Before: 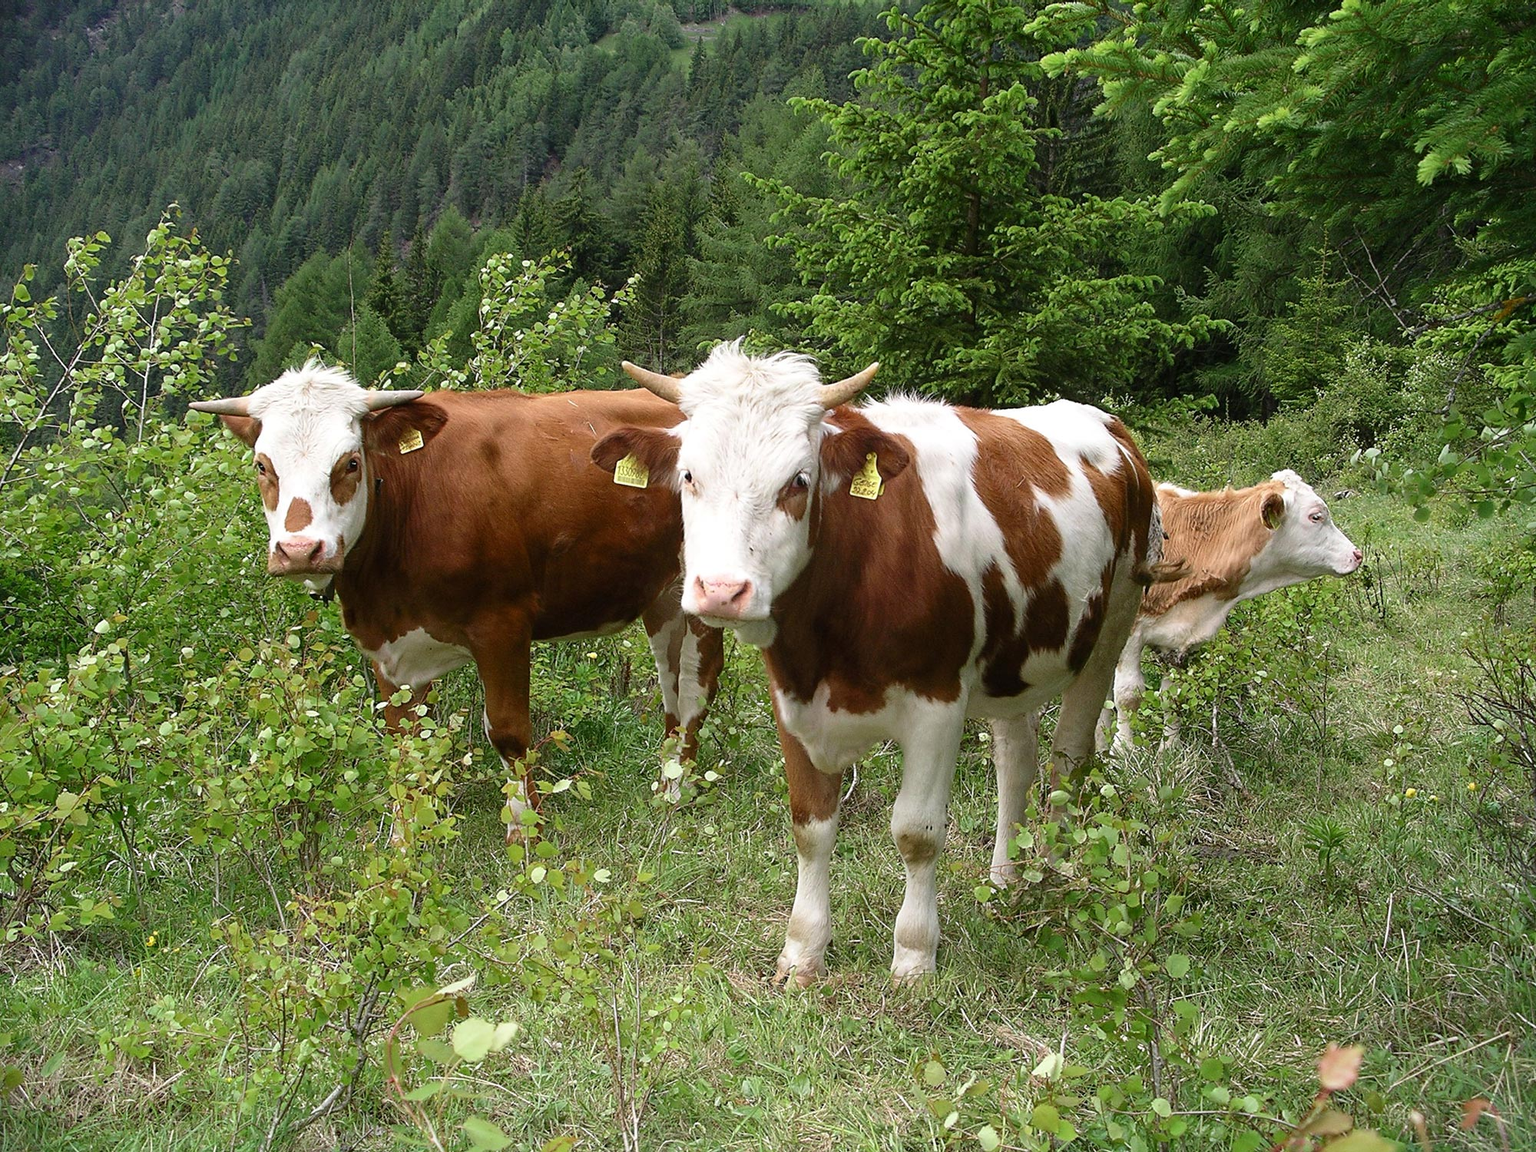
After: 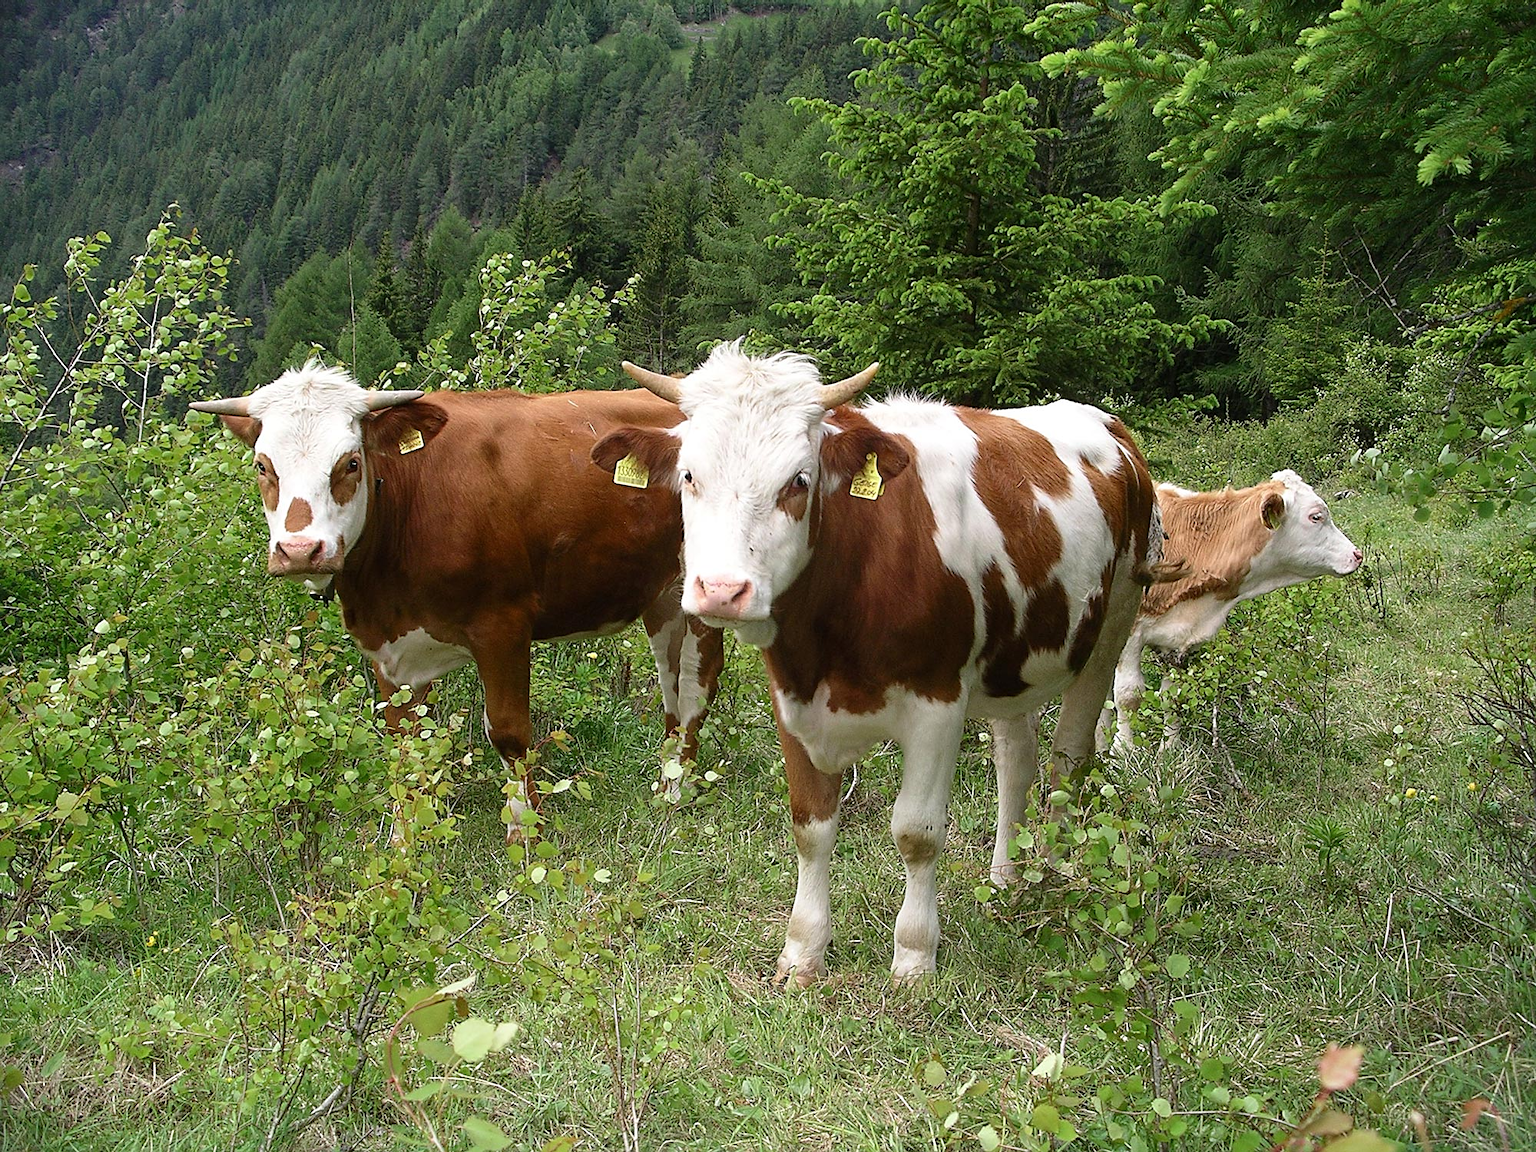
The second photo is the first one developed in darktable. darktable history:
sharpen: amount 0.205
